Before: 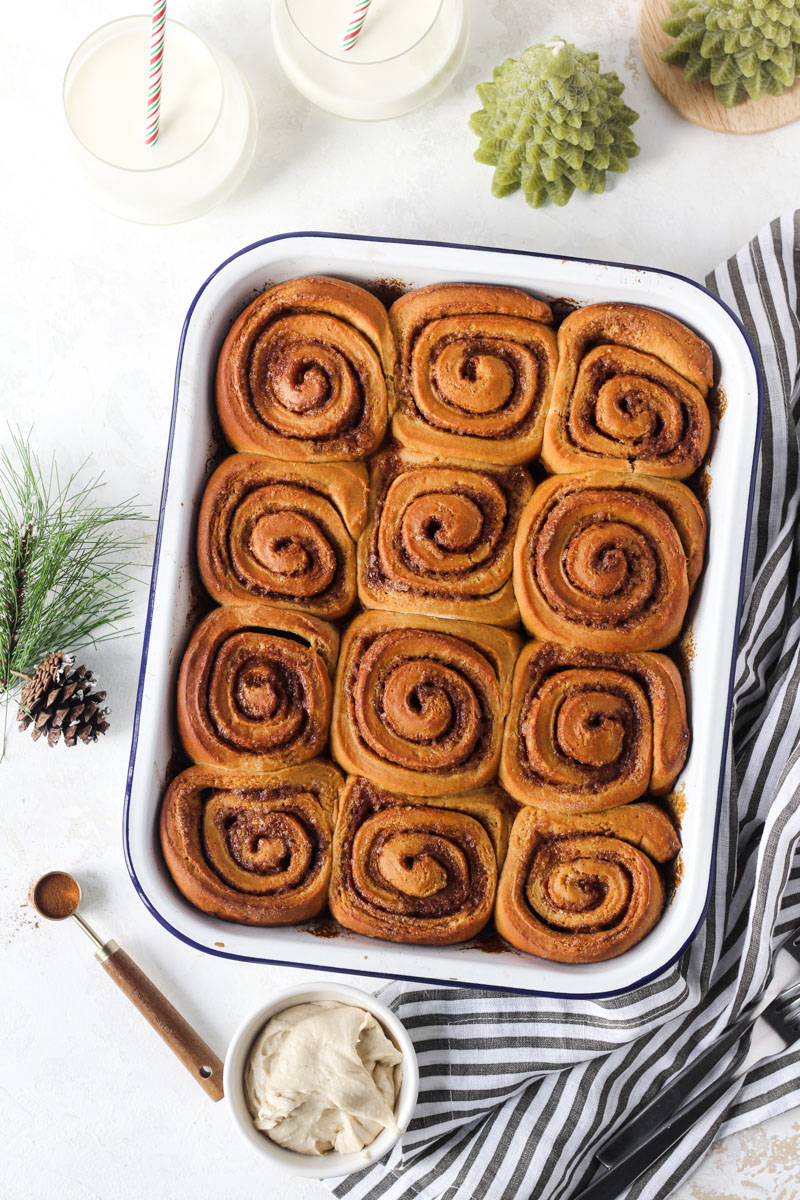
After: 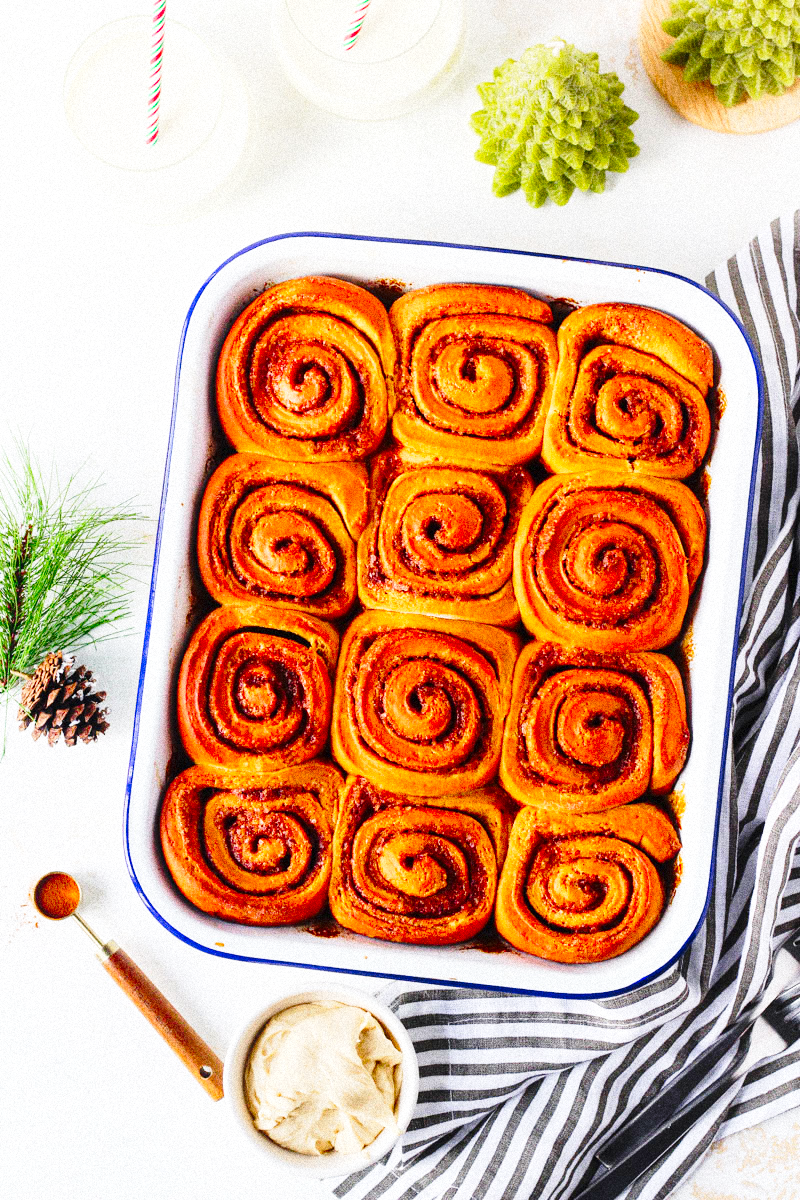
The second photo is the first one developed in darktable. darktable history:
base curve: curves: ch0 [(0, 0) (0.028, 0.03) (0.121, 0.232) (0.46, 0.748) (0.859, 0.968) (1, 1)], preserve colors none
grain: coarseness 14.49 ISO, strength 48.04%, mid-tones bias 35%
color correction: saturation 1.8
